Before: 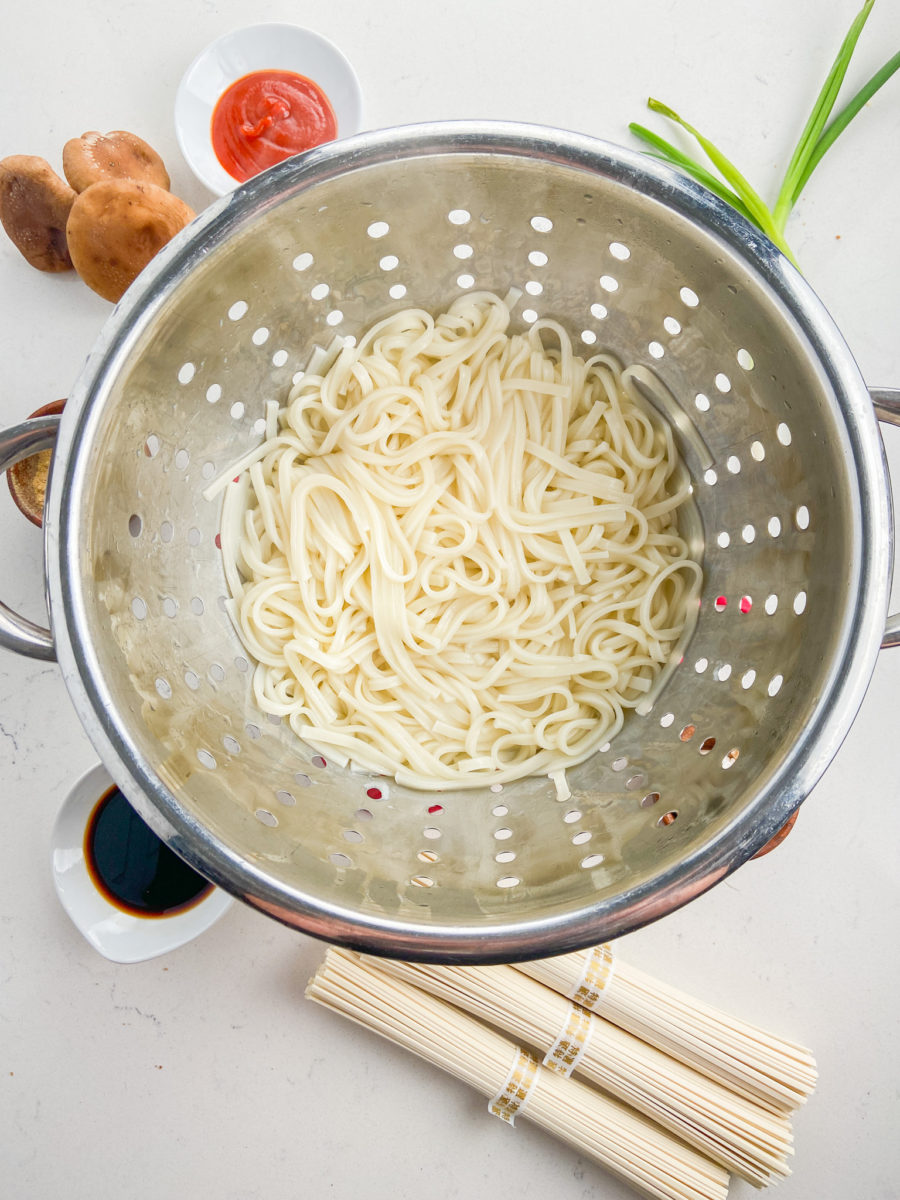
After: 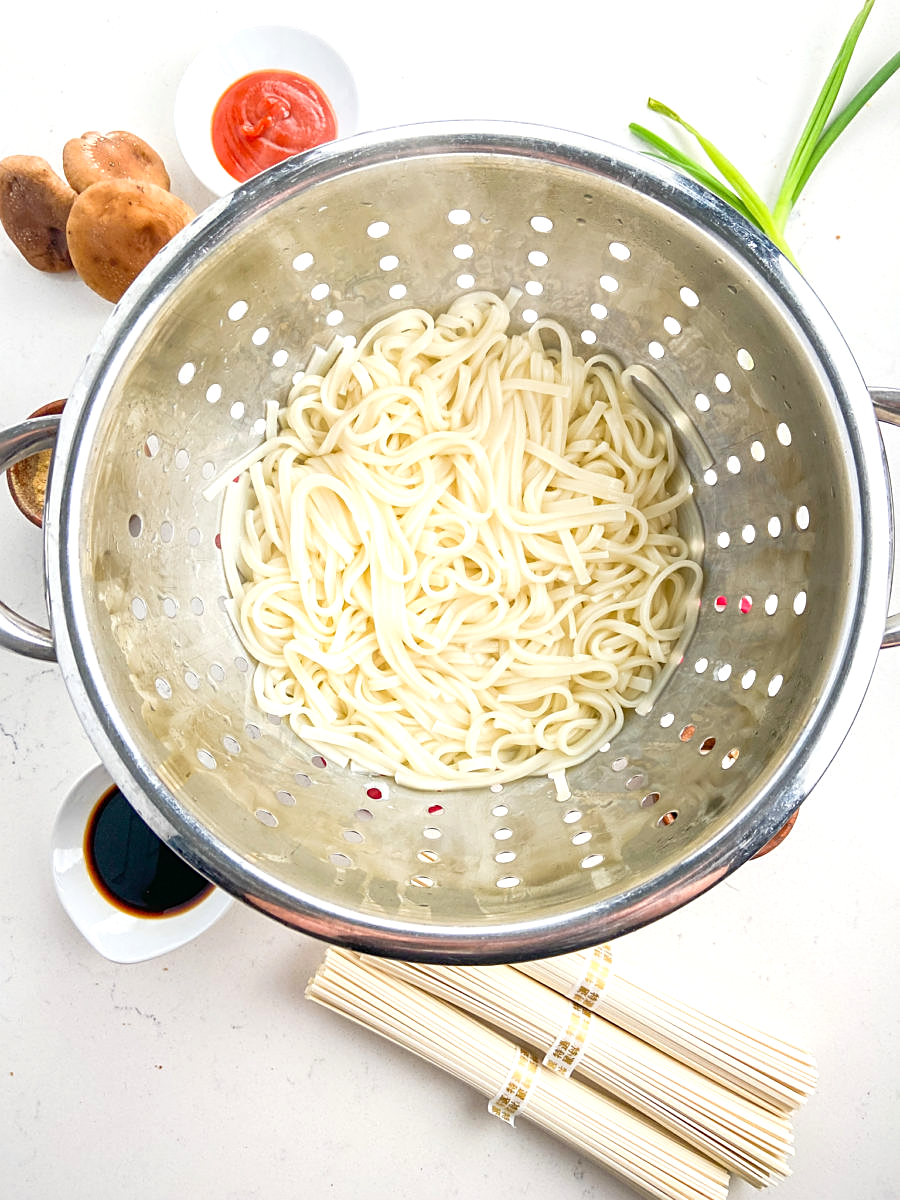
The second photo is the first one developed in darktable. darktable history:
sharpen: on, module defaults
tone equalizer: -8 EV -0.42 EV, -7 EV -0.366 EV, -6 EV -0.333 EV, -5 EV -0.26 EV, -3 EV 0.241 EV, -2 EV 0.329 EV, -1 EV 0.386 EV, +0 EV 0.411 EV
